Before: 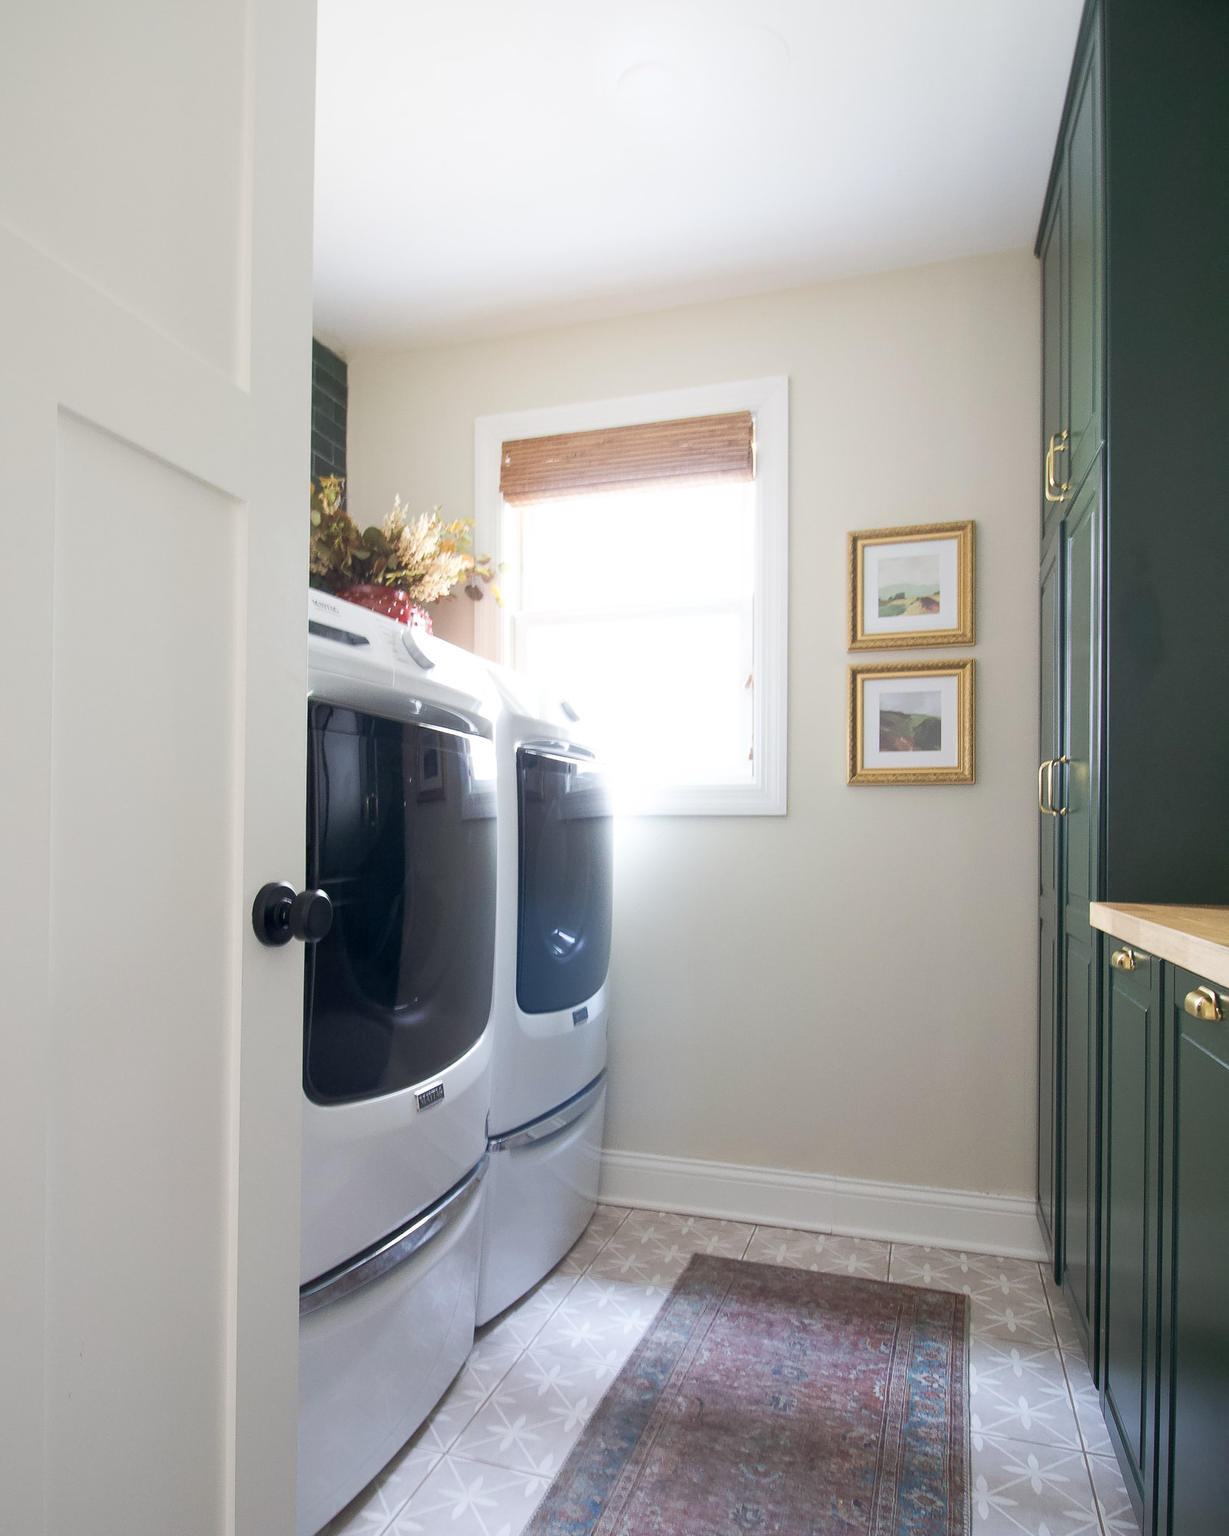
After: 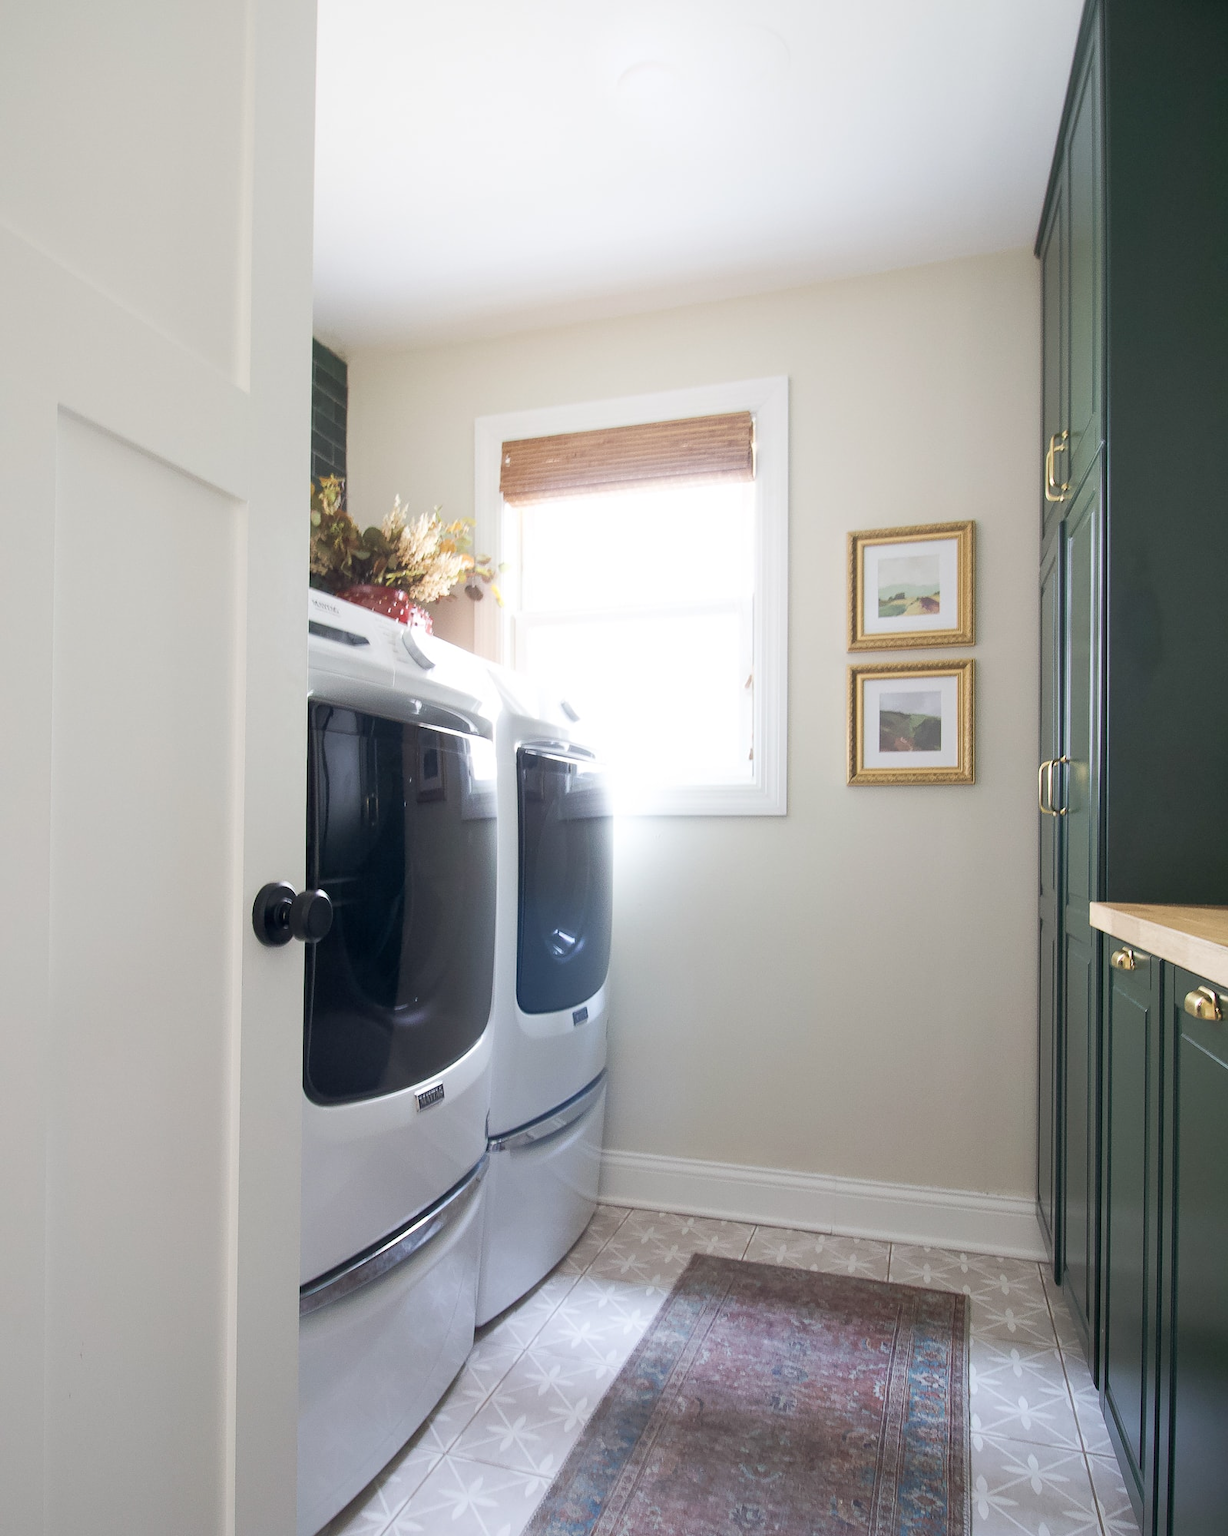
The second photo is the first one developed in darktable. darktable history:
contrast brightness saturation: saturation -0.05
white balance: emerald 1
